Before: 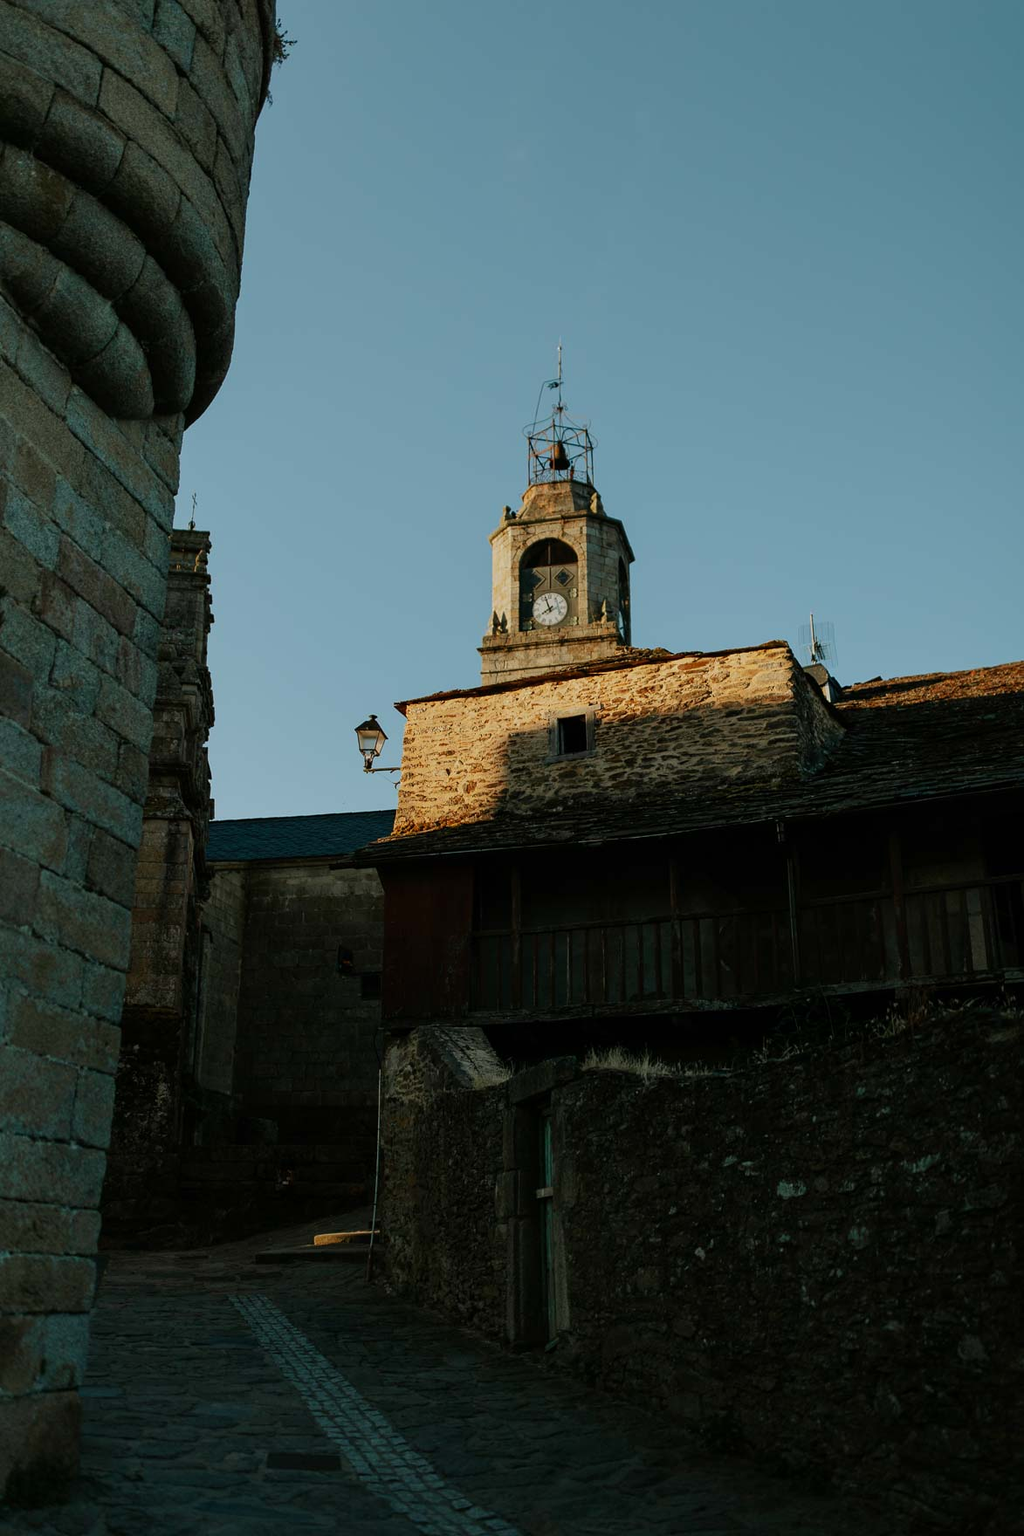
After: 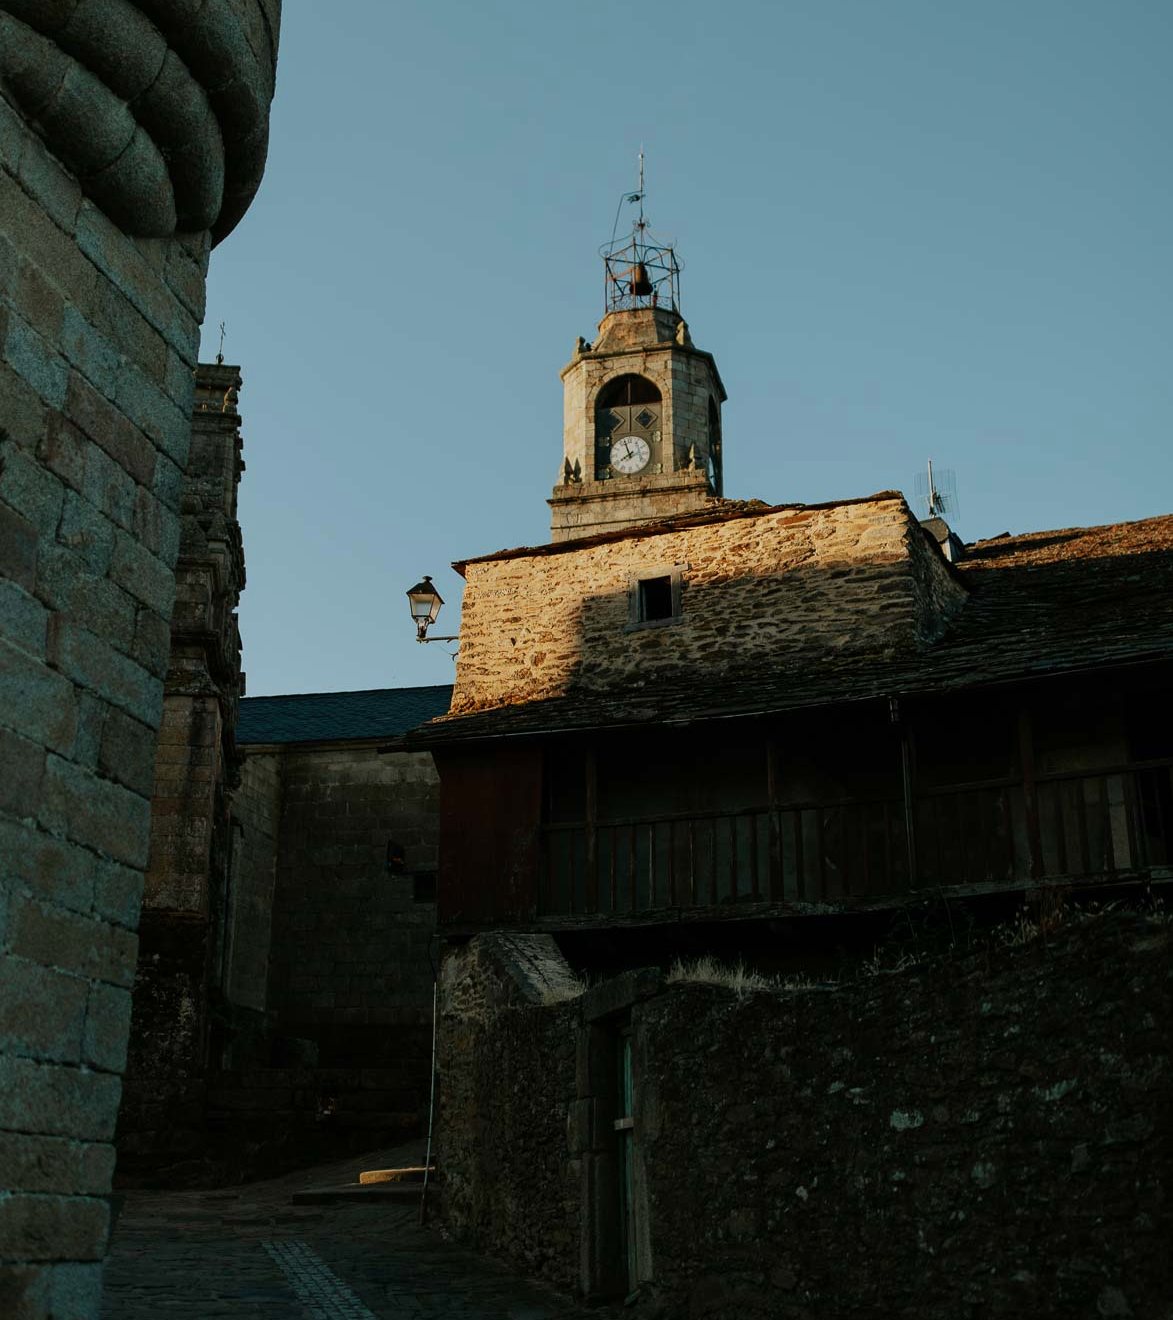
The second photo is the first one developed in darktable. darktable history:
crop: top 13.819%, bottom 11.169%
contrast brightness saturation: saturation -0.05
